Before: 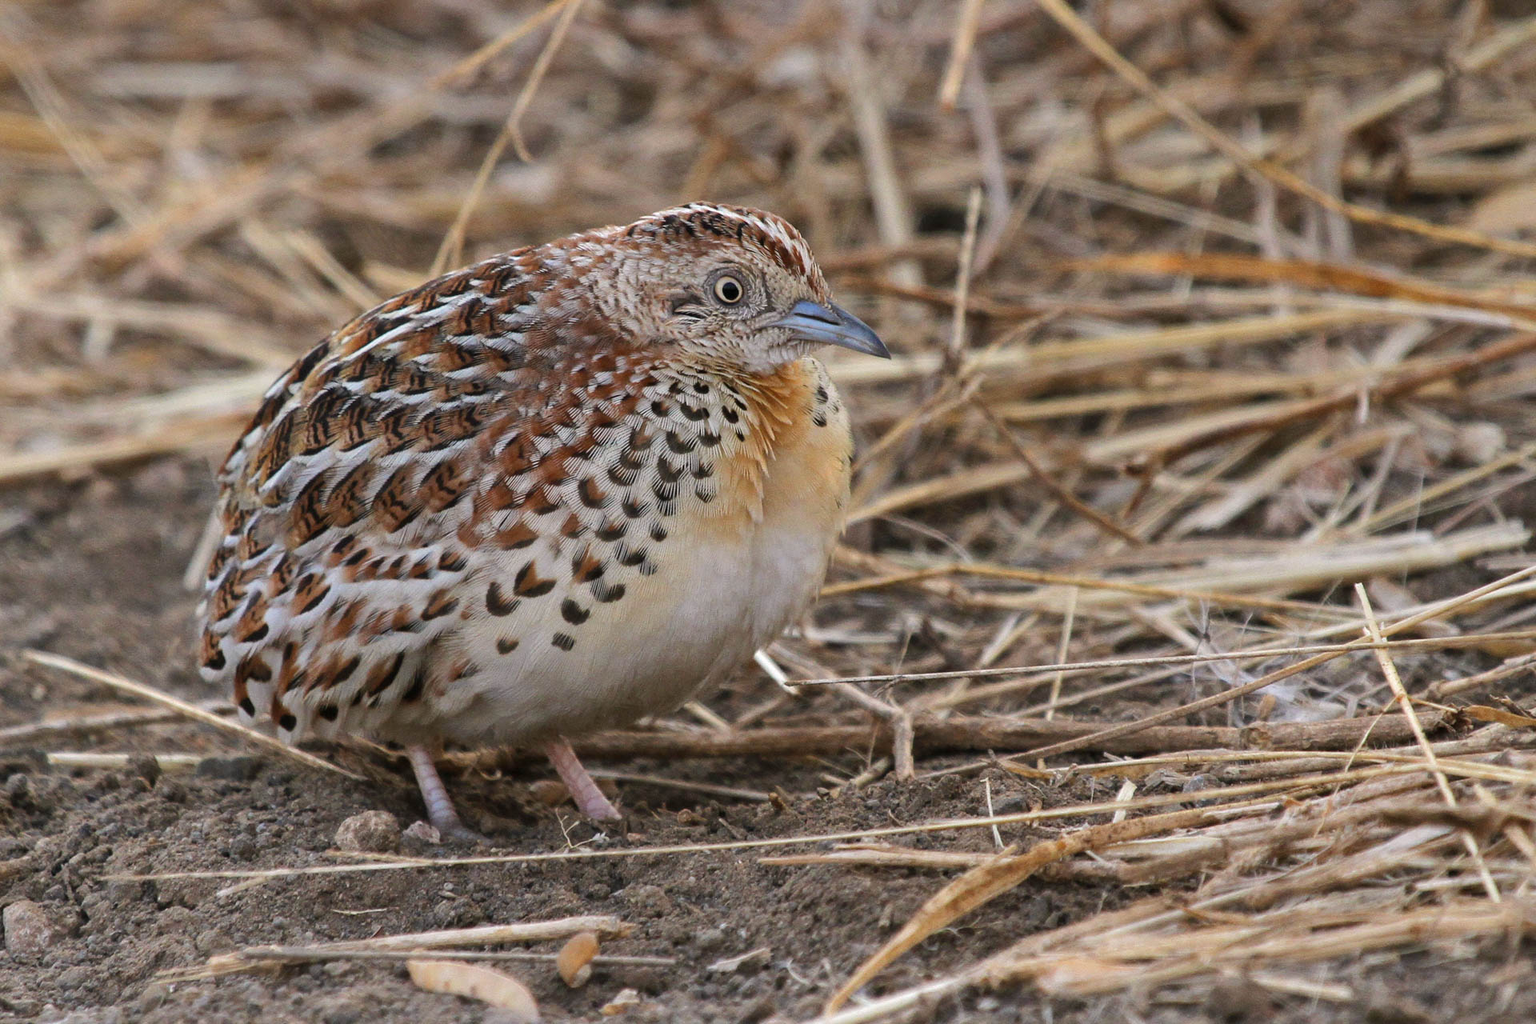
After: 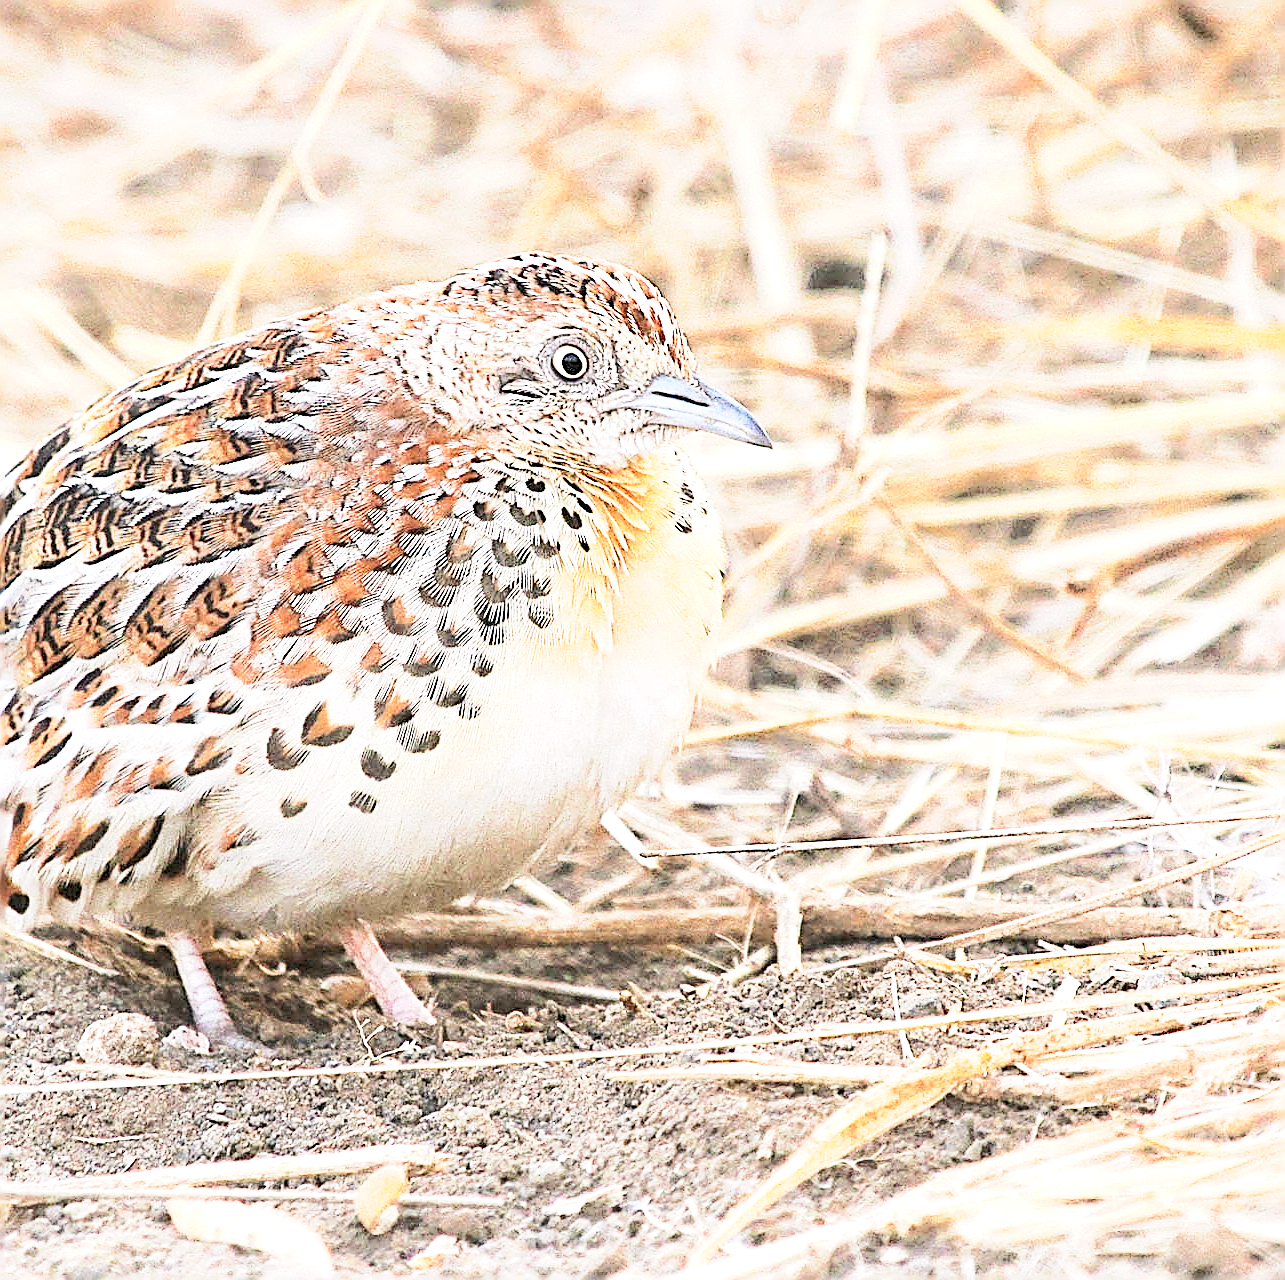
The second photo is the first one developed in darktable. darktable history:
shadows and highlights: shadows -22.23, highlights 45.19, soften with gaussian
sharpen: amount 1.984
crop and rotate: left 17.795%, right 15.257%
exposure: black level correction 0, exposure 1.98 EV, compensate exposure bias true, compensate highlight preservation false
base curve: curves: ch0 [(0, 0) (0.088, 0.125) (0.176, 0.251) (0.354, 0.501) (0.613, 0.749) (1, 0.877)], preserve colors none
